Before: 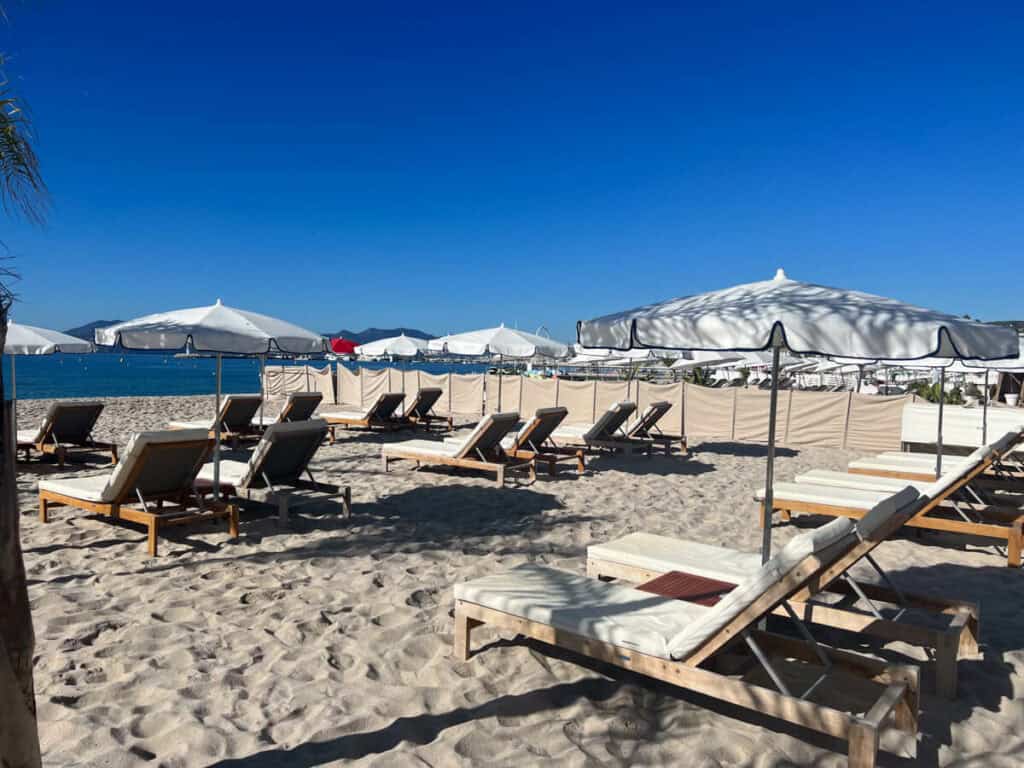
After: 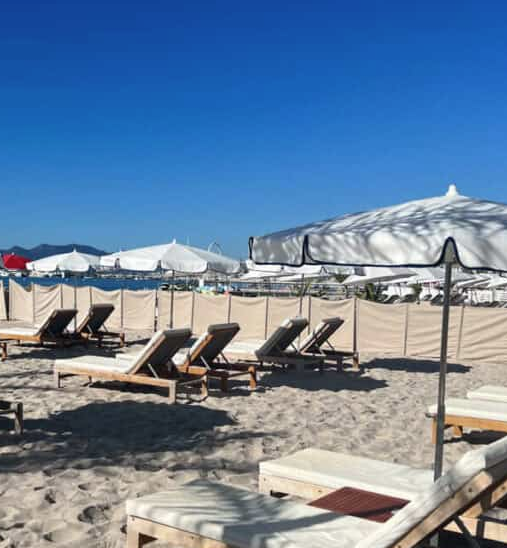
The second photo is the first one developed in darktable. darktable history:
contrast brightness saturation: saturation -0.05
crop: left 32.075%, top 10.976%, right 18.355%, bottom 17.596%
